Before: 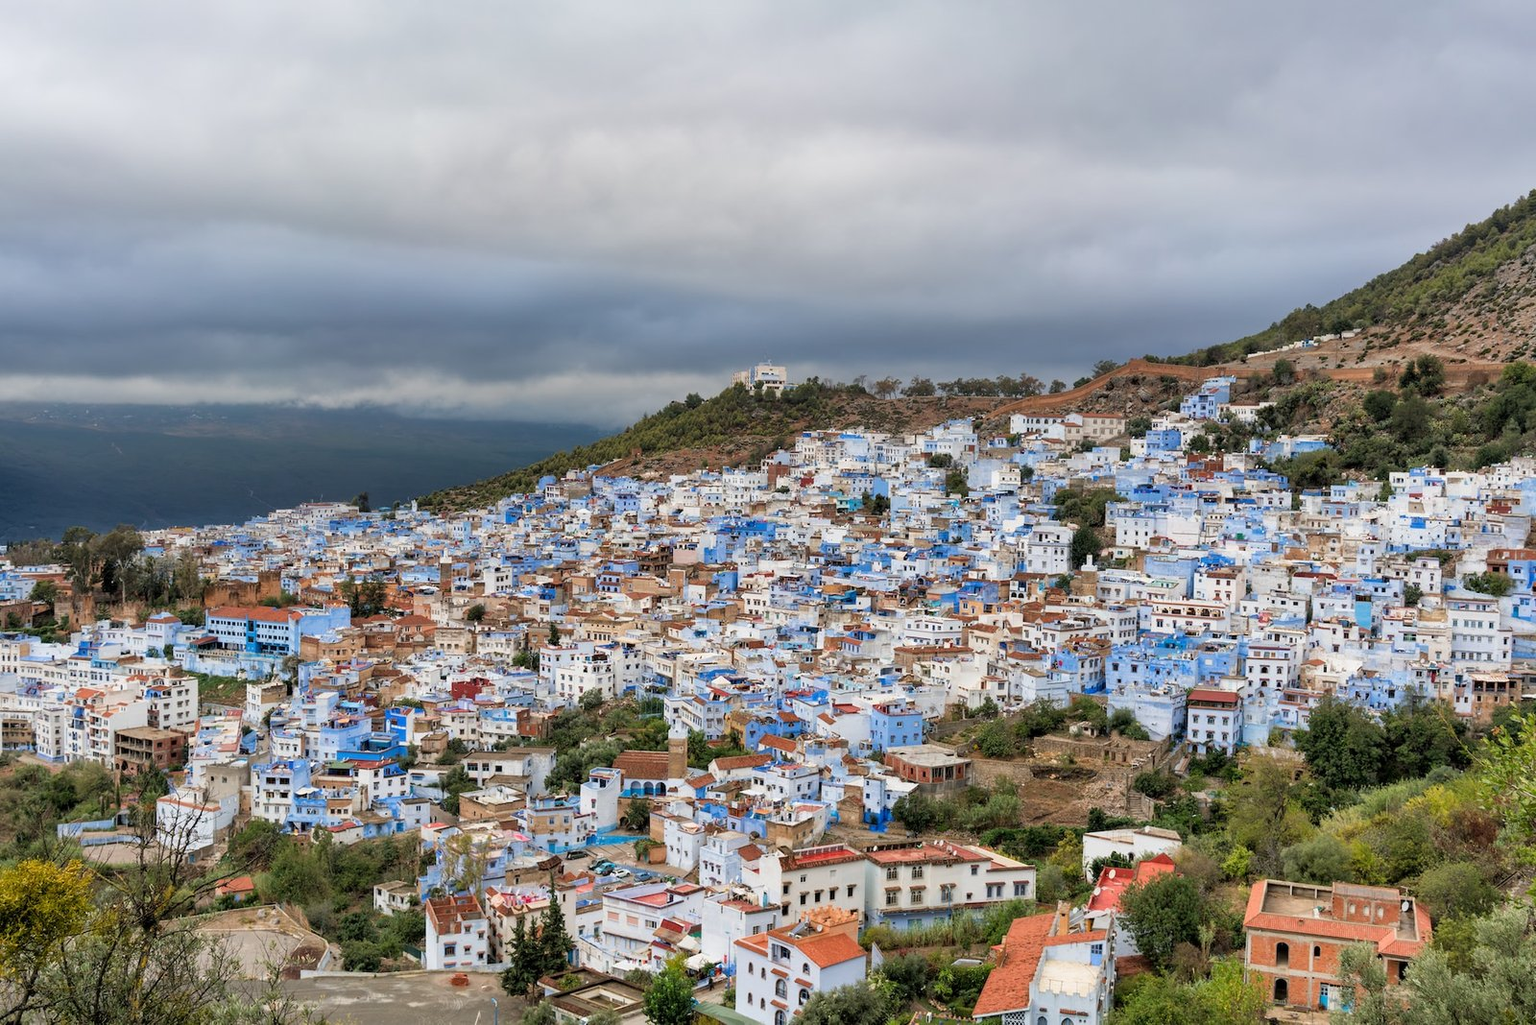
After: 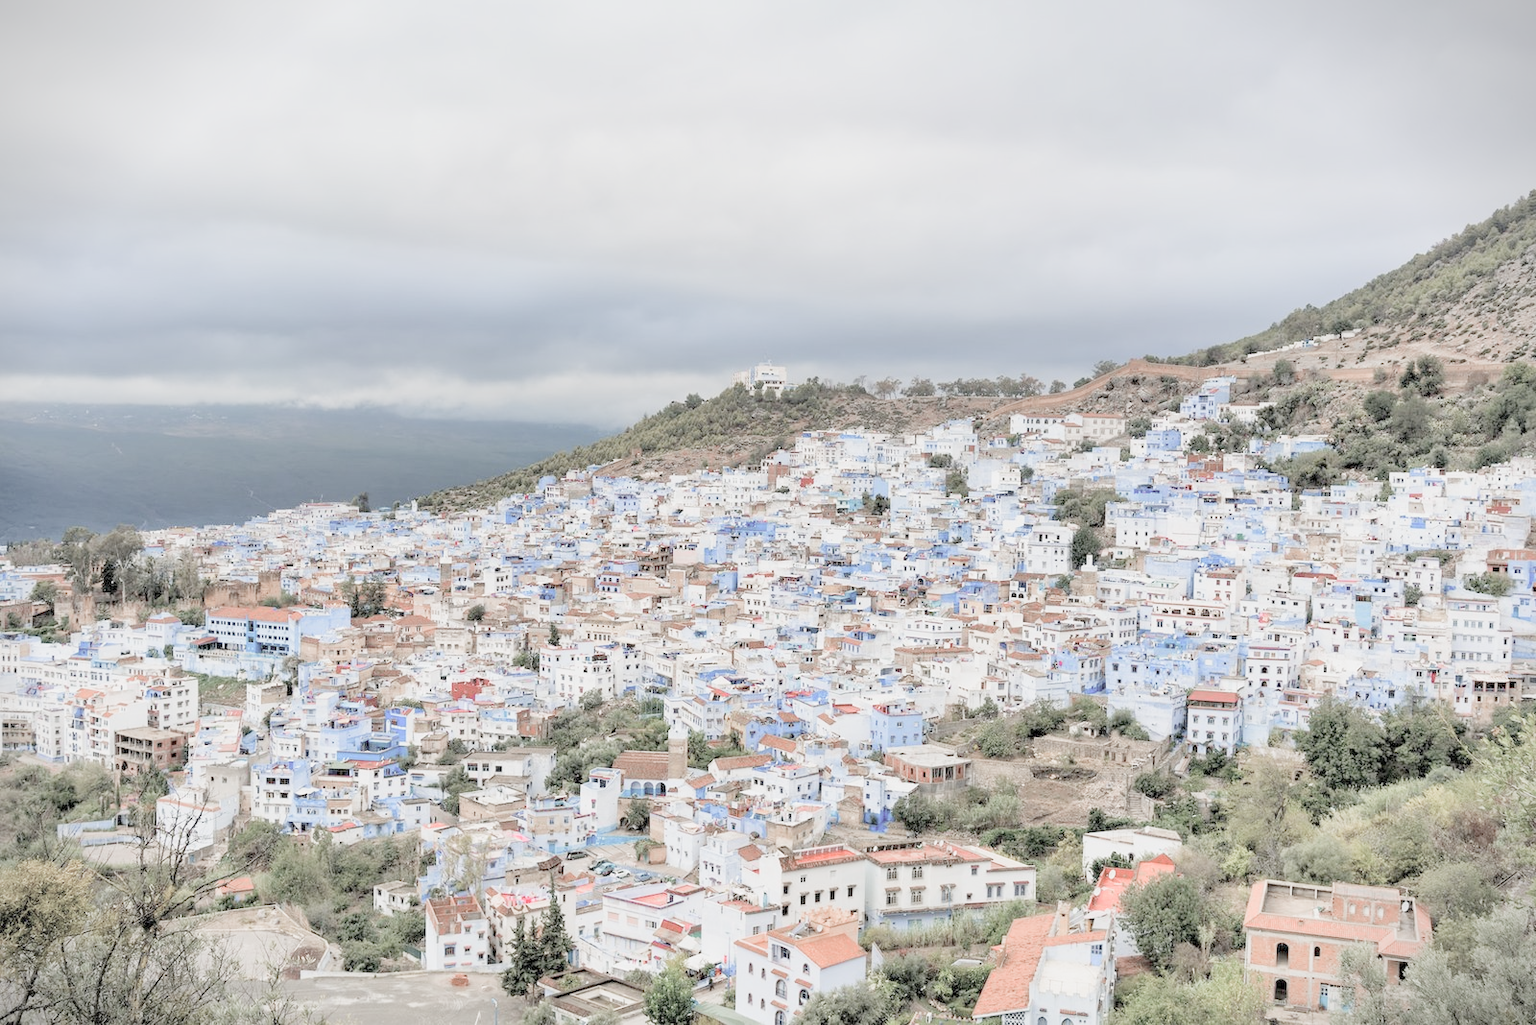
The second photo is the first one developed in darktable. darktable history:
exposure: compensate exposure bias true, compensate highlight preservation false
color zones: curves: ch1 [(0, 0.34) (0.143, 0.164) (0.286, 0.152) (0.429, 0.176) (0.571, 0.173) (0.714, 0.188) (0.857, 0.199) (1, 0.34)]
filmic rgb: middle gray luminance 2.7%, black relative exposure -9.94 EV, white relative exposure 7.01 EV, dynamic range scaling 10.24%, target black luminance 0%, hardness 3.19, latitude 44.08%, contrast 0.675, highlights saturation mix 5.35%, shadows ↔ highlights balance 13.79%, add noise in highlights 0.001, preserve chrominance luminance Y, color science v3 (2019), use custom middle-gray values true, contrast in highlights soft
shadows and highlights: shadows 25.28, highlights -26.55
vignetting: fall-off start 97.2%, width/height ratio 1.184, unbound false
